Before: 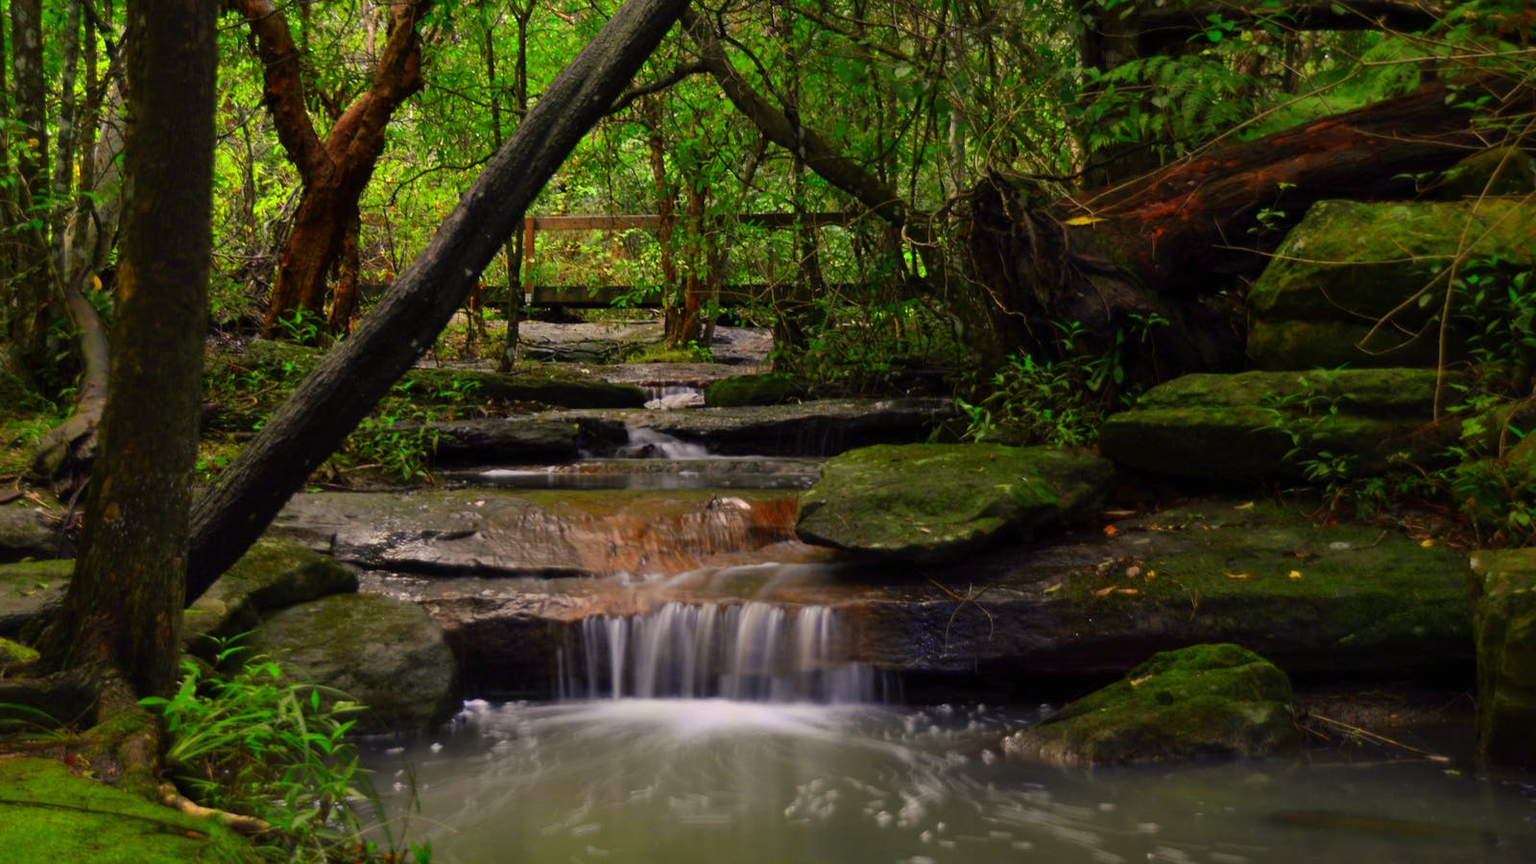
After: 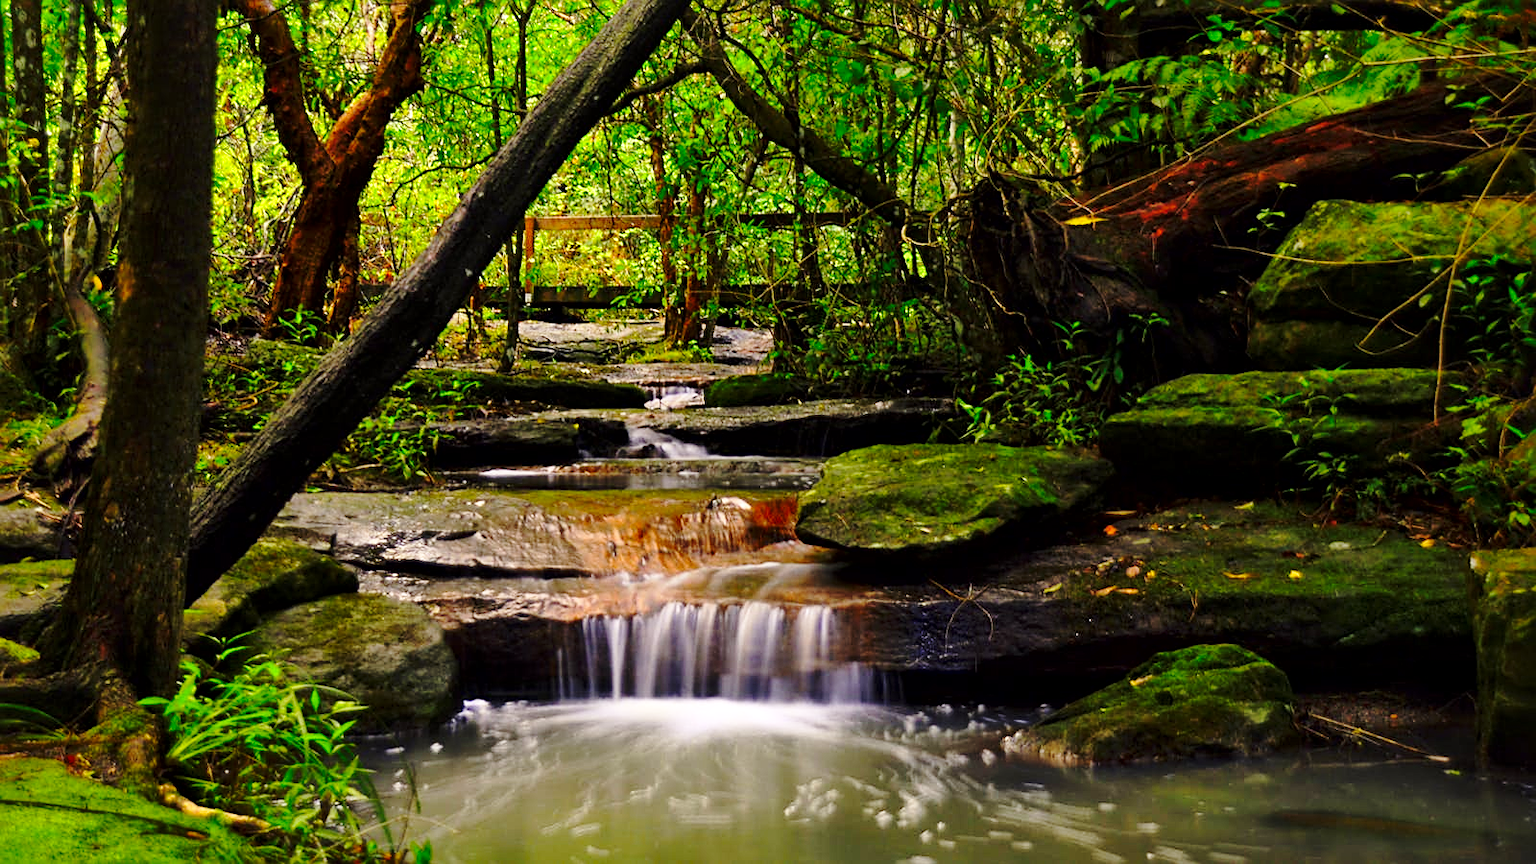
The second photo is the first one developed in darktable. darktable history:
local contrast: mode bilateral grid, contrast 19, coarseness 49, detail 144%, midtone range 0.2
sharpen: on, module defaults
base curve: curves: ch0 [(0, 0) (0.032, 0.037) (0.105, 0.228) (0.435, 0.76) (0.856, 0.983) (1, 1)], preserve colors none
color balance rgb: perceptual saturation grading › global saturation 10.548%
